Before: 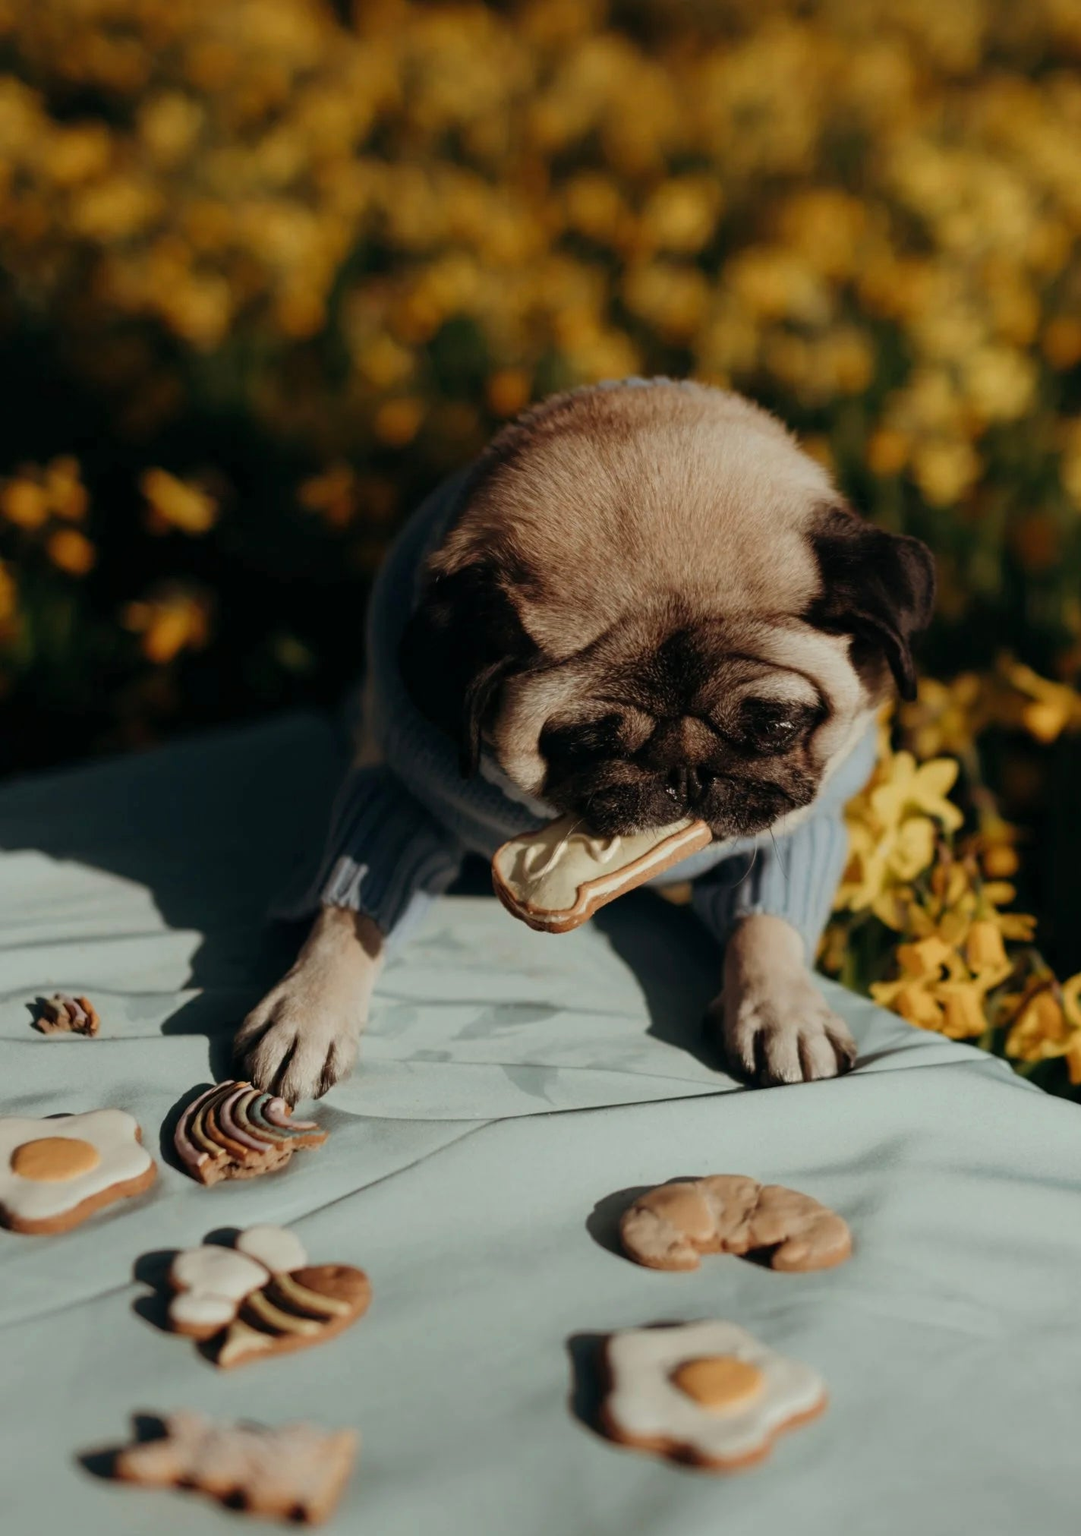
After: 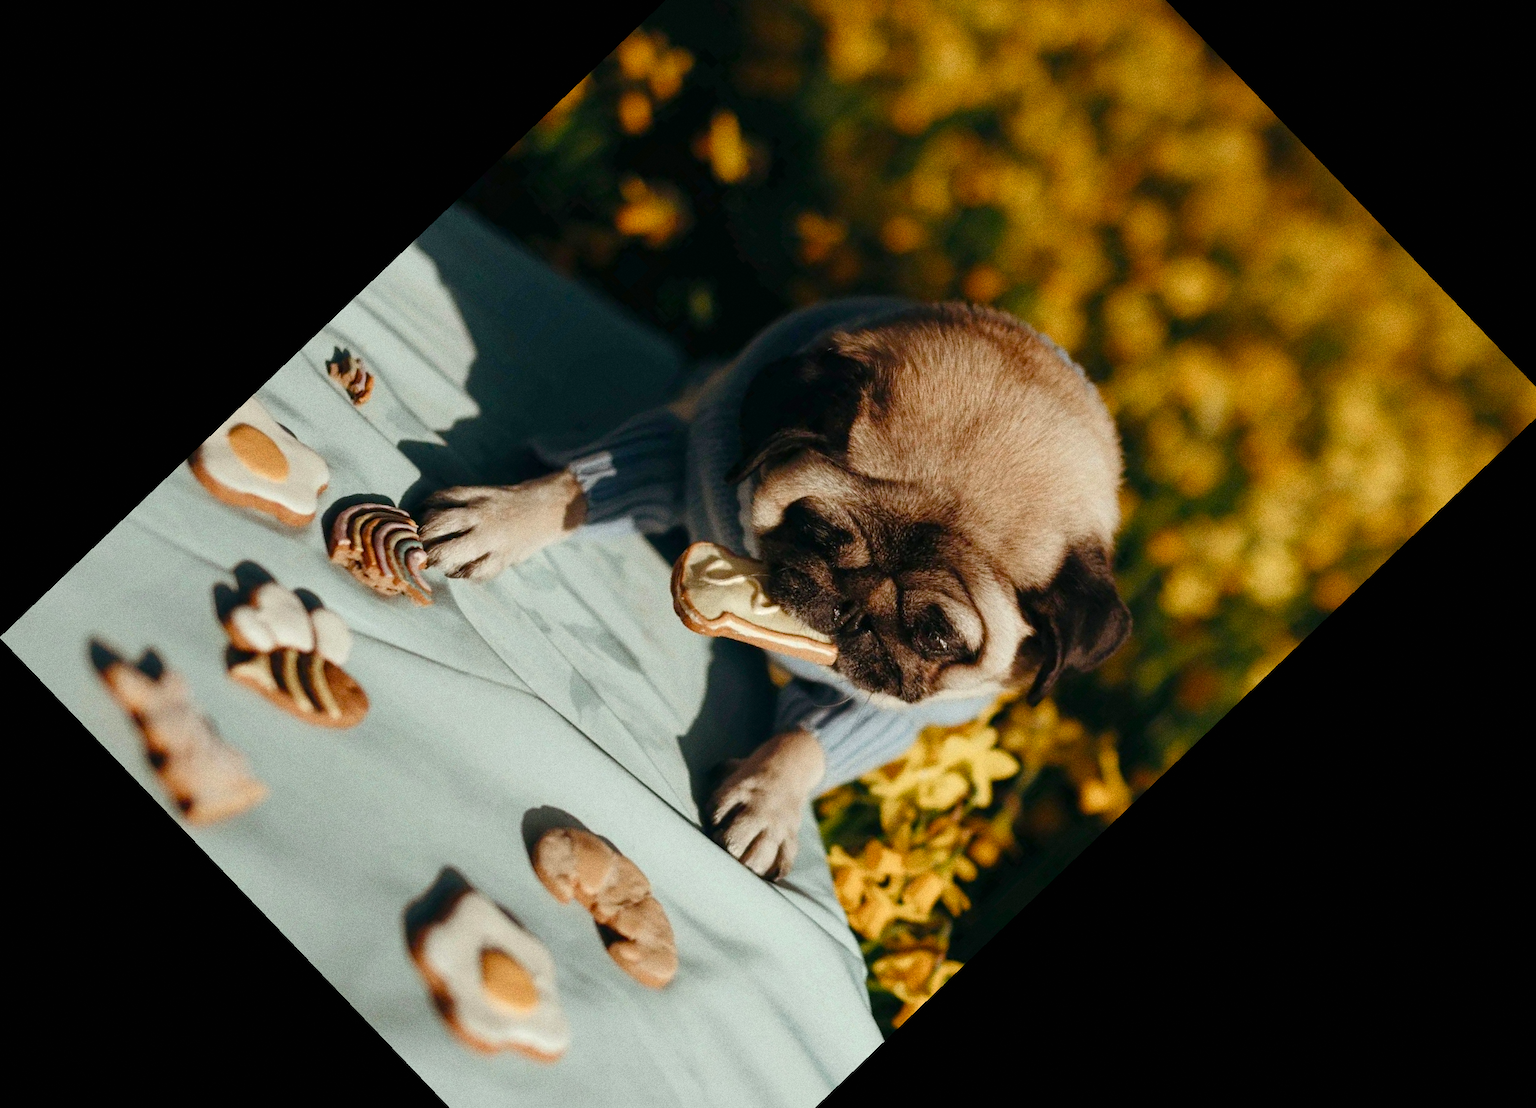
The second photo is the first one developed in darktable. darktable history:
crop and rotate: angle -46.26°, top 16.234%, right 0.912%, bottom 11.704%
exposure: black level correction 0, exposure 0.5 EV, compensate exposure bias true, compensate highlight preservation false
color balance rgb: perceptual saturation grading › global saturation 20%, perceptual saturation grading › highlights -25%, perceptual saturation grading › shadows 25%
grain: coarseness 0.09 ISO, strength 40%
shadows and highlights: radius 125.46, shadows 21.19, highlights -21.19, low approximation 0.01
